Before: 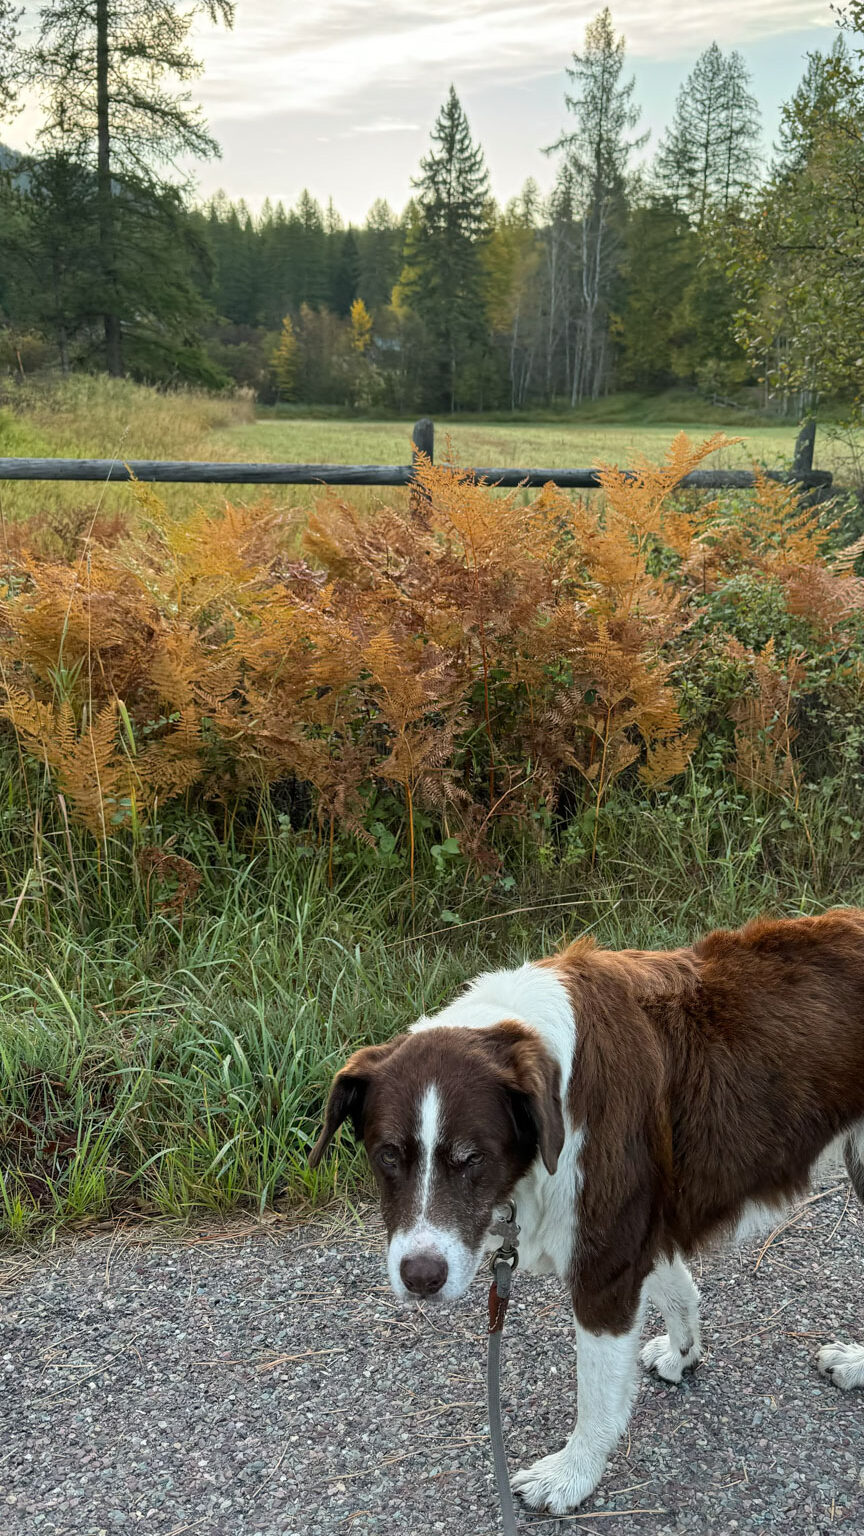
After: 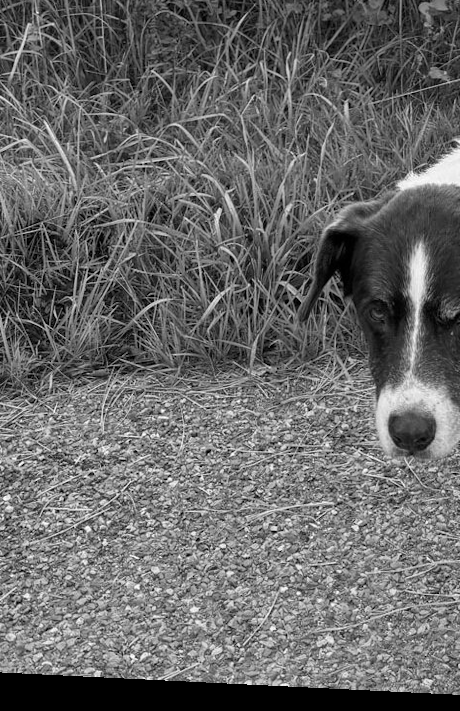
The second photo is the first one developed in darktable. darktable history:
rotate and perspective: lens shift (horizontal) -0.055, automatic cropping off
white balance: emerald 1
crop and rotate: top 54.778%, right 46.61%, bottom 0.159%
monochrome: on, module defaults
color calibration: illuminant custom, x 0.39, y 0.392, temperature 3856.94 K
